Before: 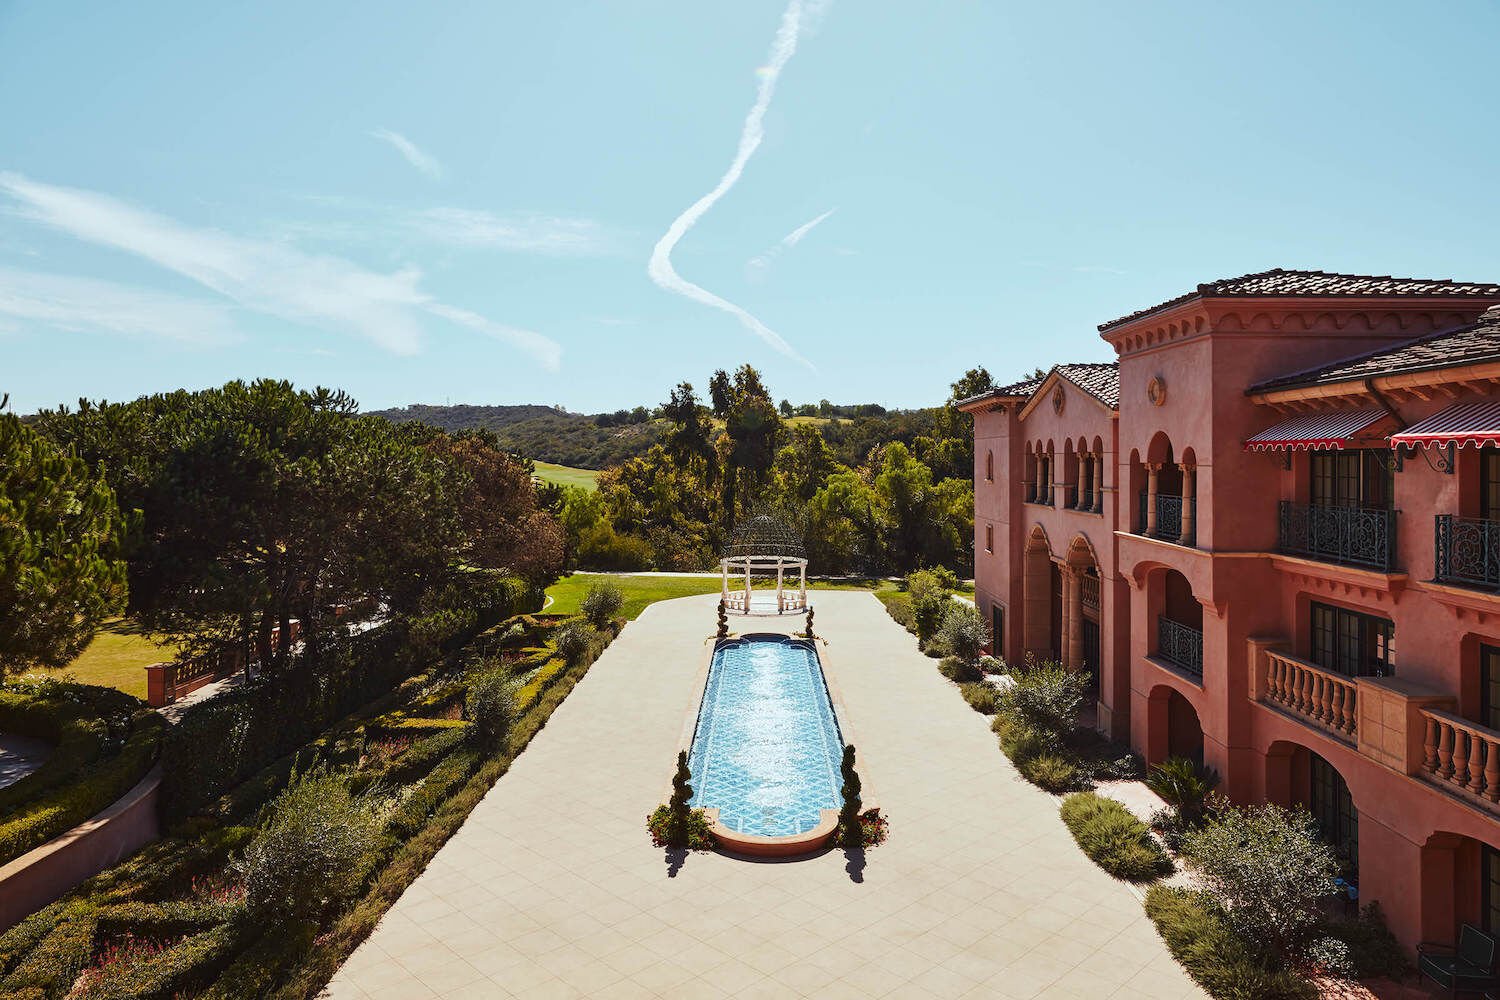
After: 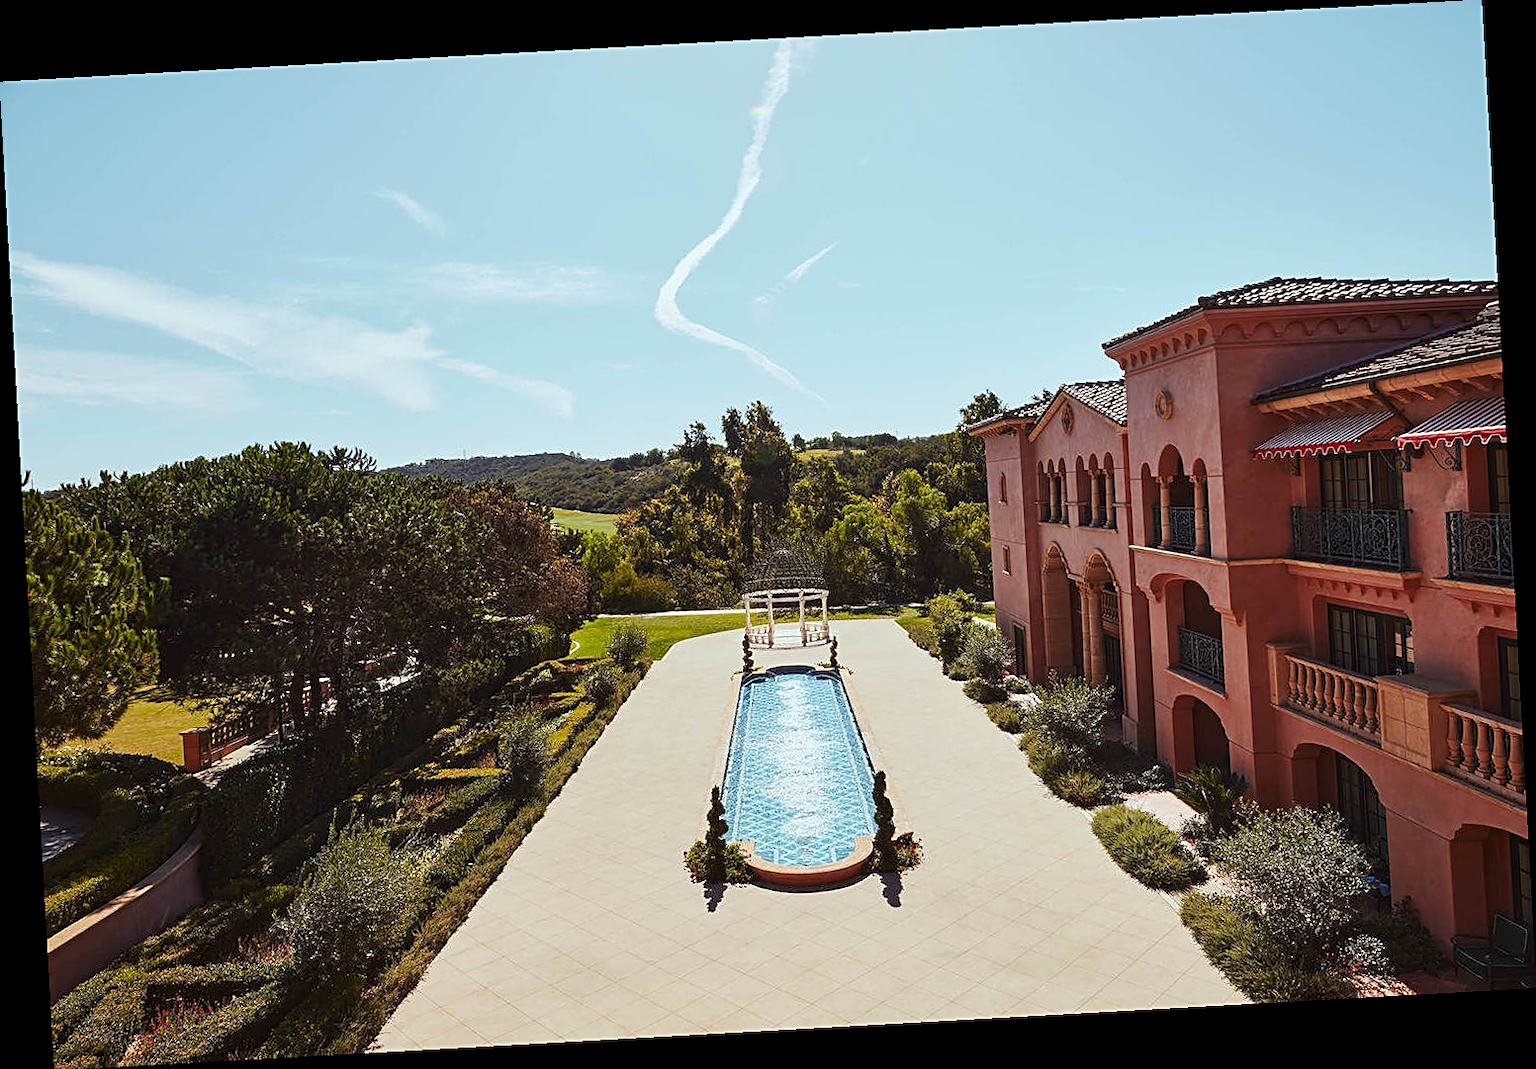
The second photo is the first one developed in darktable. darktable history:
rotate and perspective: rotation -3.18°, automatic cropping off
sharpen: on, module defaults
